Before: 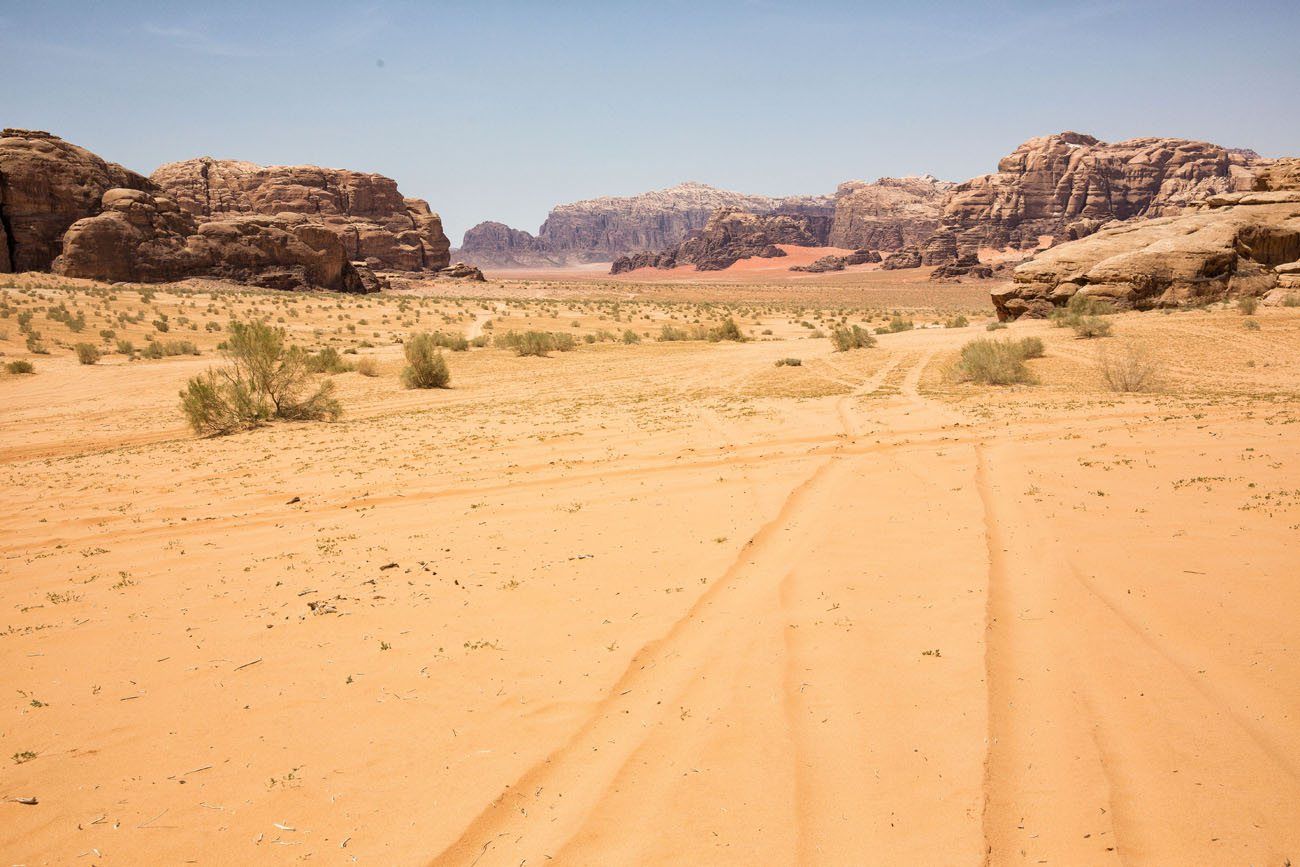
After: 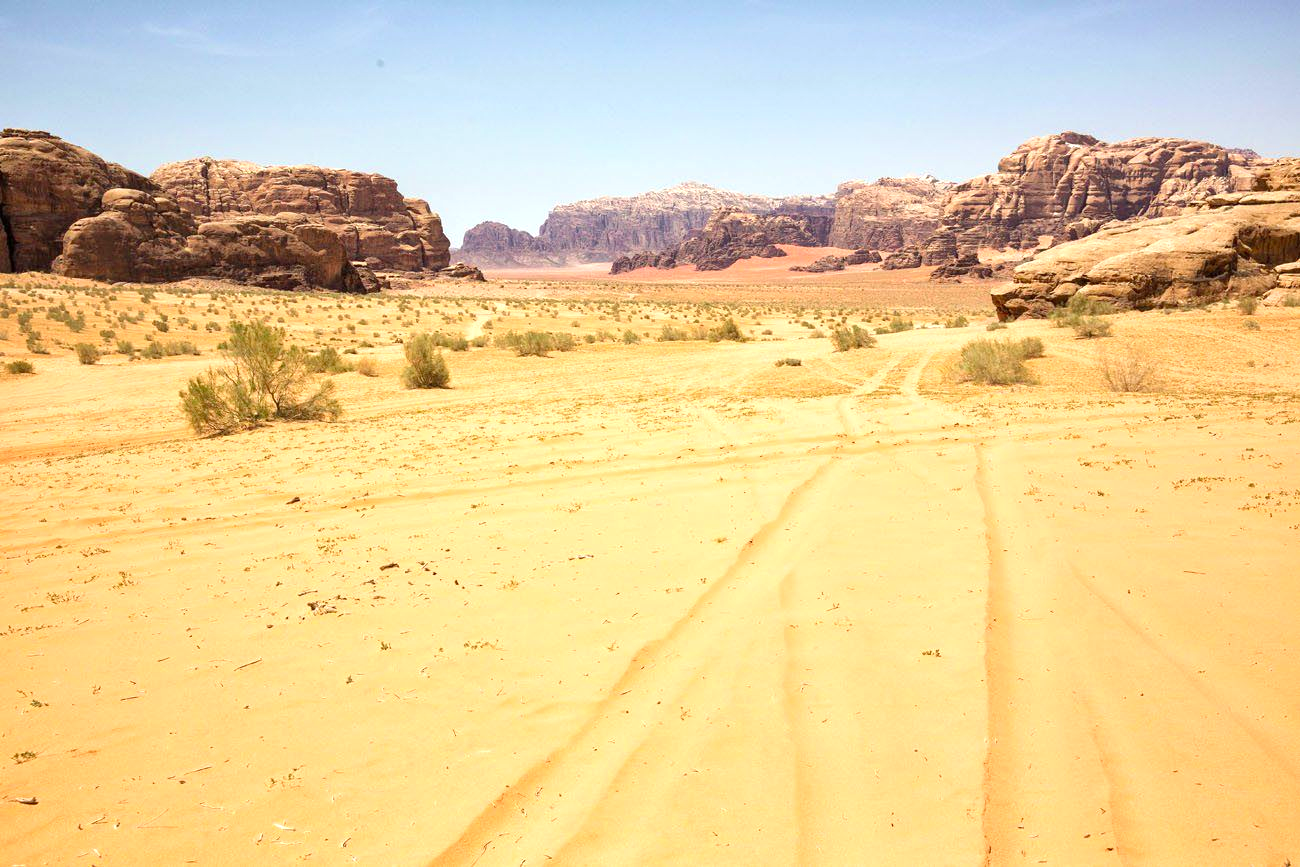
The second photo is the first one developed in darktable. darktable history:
color calibration: output R [0.948, 0.091, -0.04, 0], output G [-0.3, 1.384, -0.085, 0], output B [-0.108, 0.061, 1.08, 0], illuminant same as pipeline (D50), adaptation XYZ, x 0.347, y 0.358, temperature 5004.11 K
exposure: exposure 0.498 EV, compensate exposure bias true, compensate highlight preservation false
